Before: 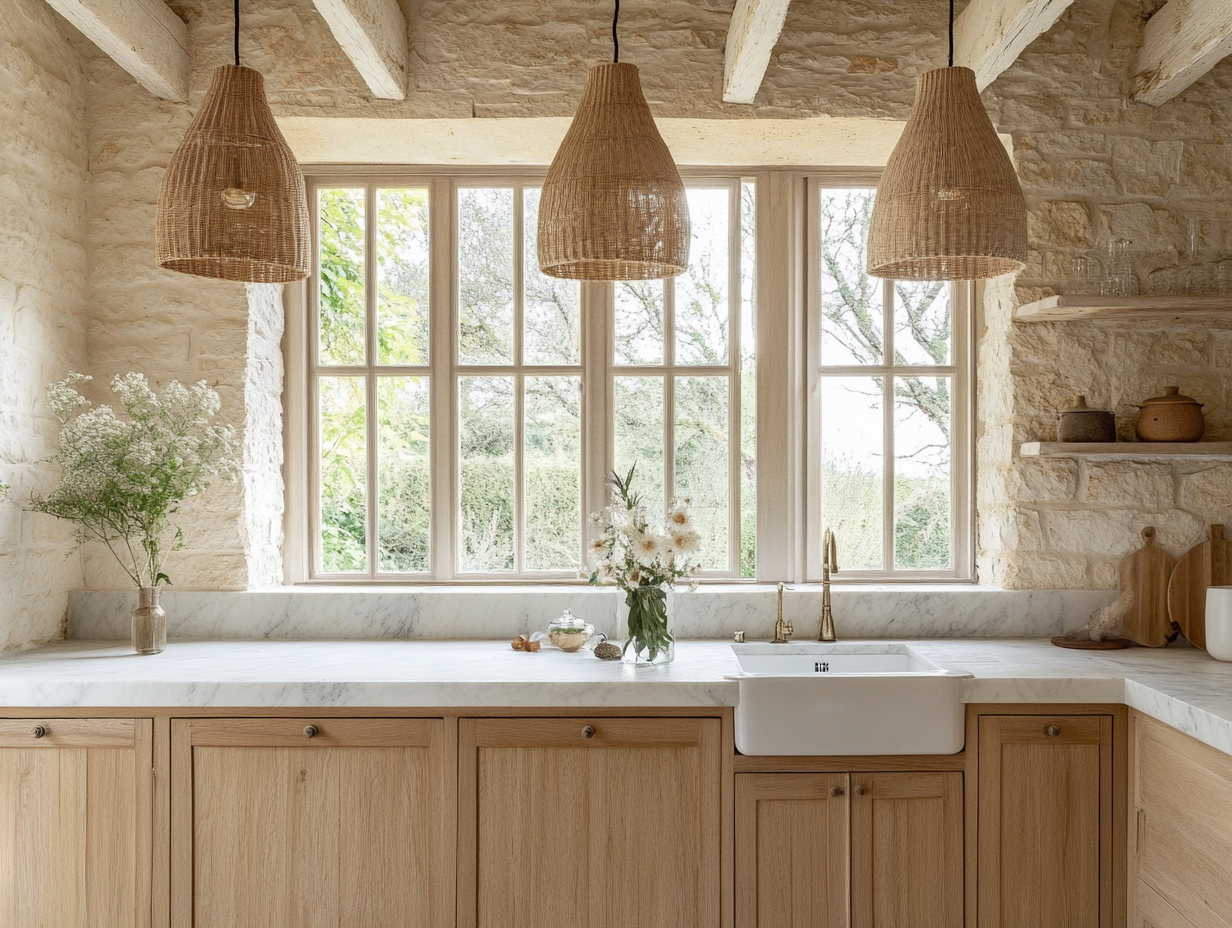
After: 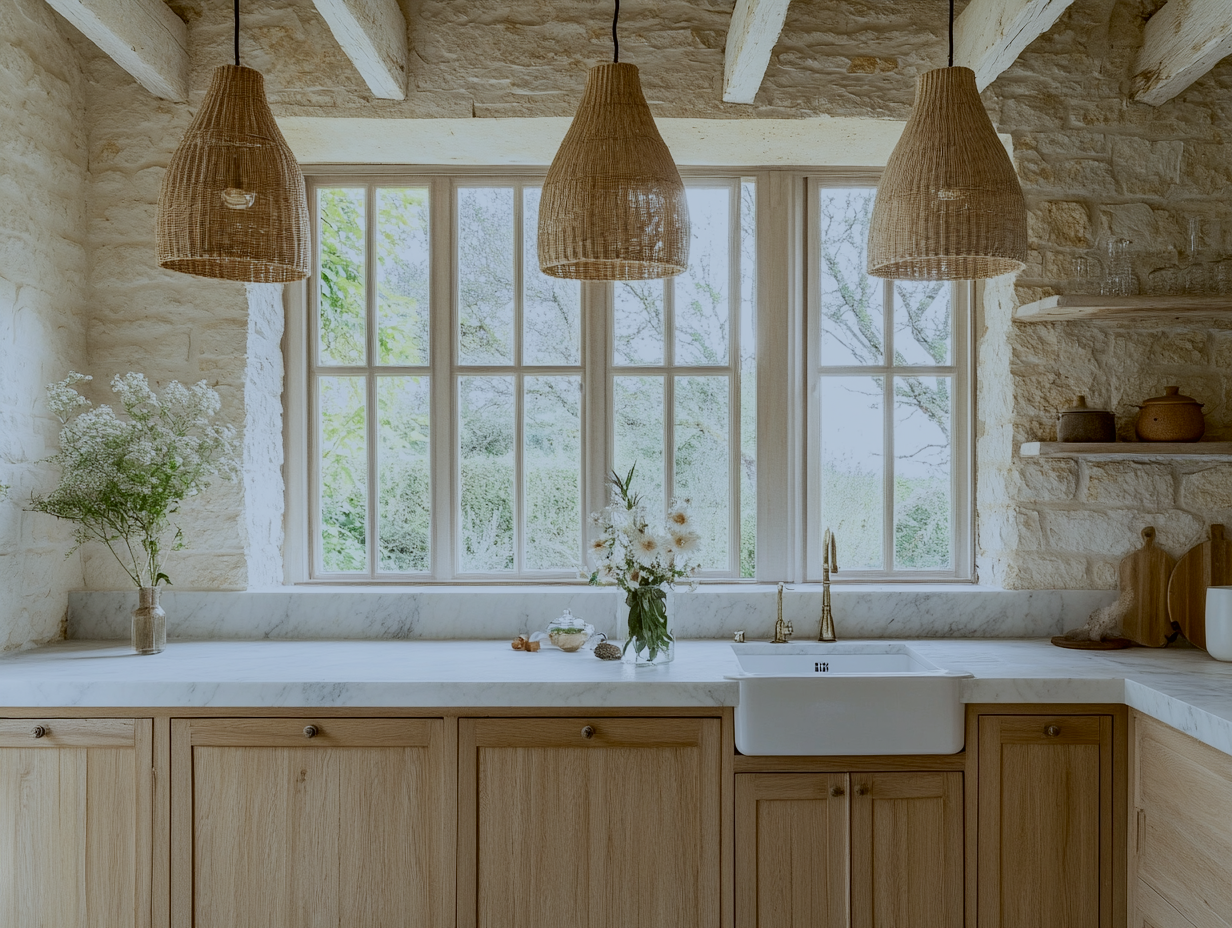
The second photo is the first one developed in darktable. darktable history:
exposure: black level correction 0.001, compensate highlight preservation false
color balance: lift [1.004, 1.002, 1.002, 0.998], gamma [1, 1.007, 1.002, 0.993], gain [1, 0.977, 1.013, 1.023], contrast -3.64%
filmic rgb: black relative exposure -7.65 EV, white relative exposure 4.56 EV, hardness 3.61
white balance: red 0.931, blue 1.11
contrast brightness saturation: contrast 0.07, brightness -0.13, saturation 0.06
